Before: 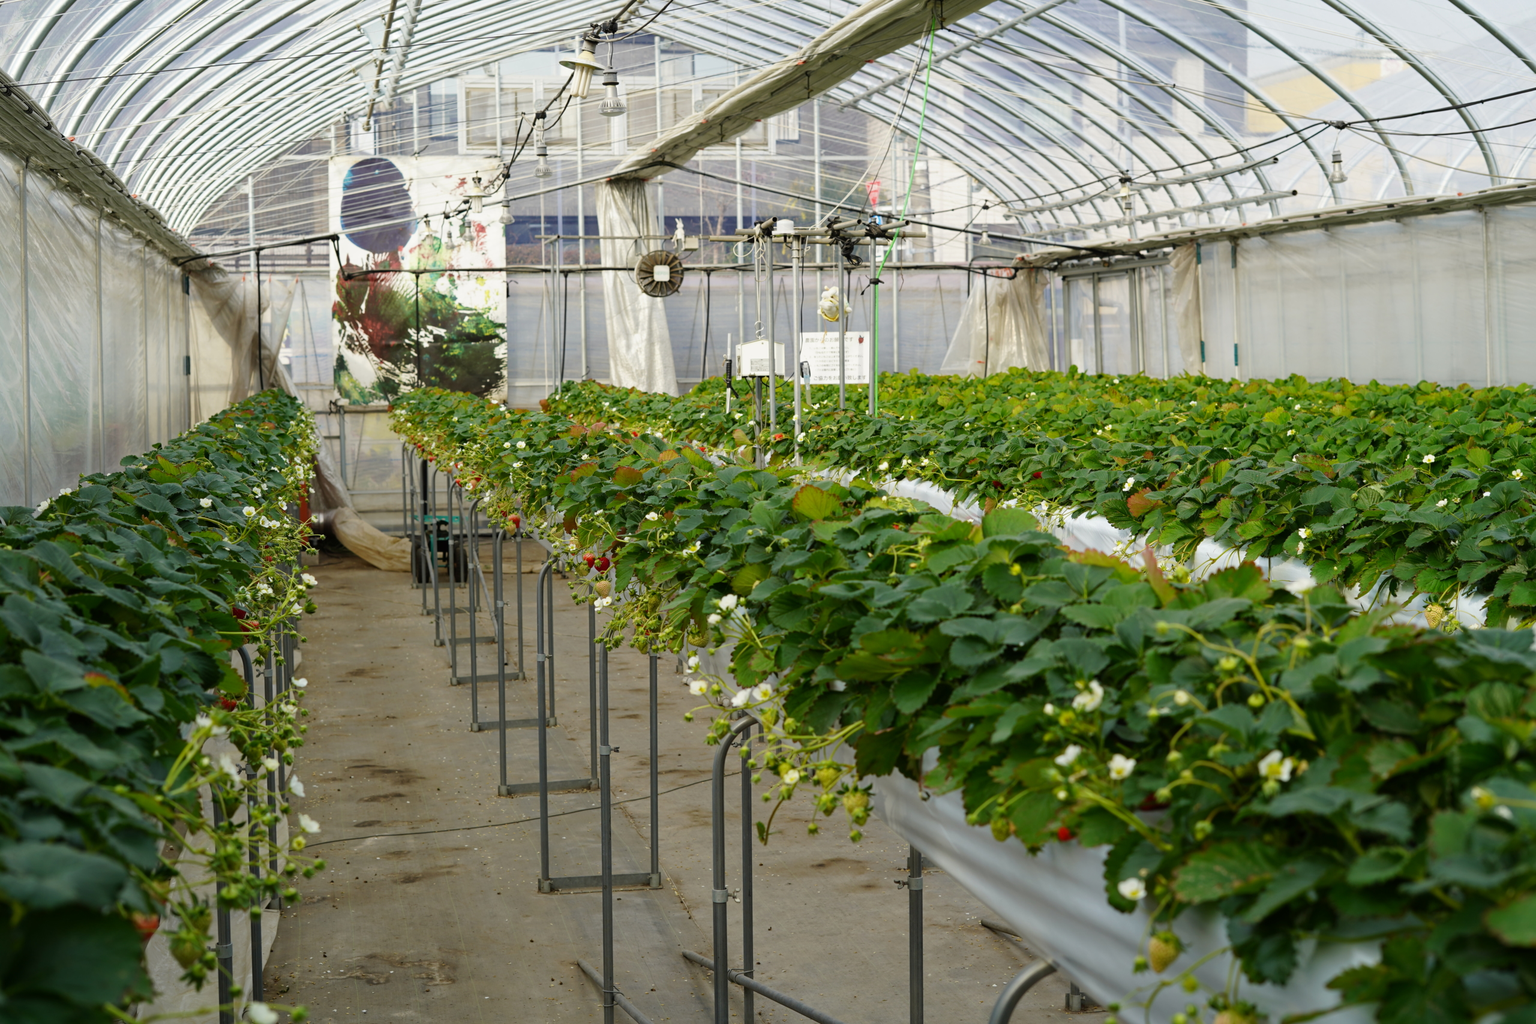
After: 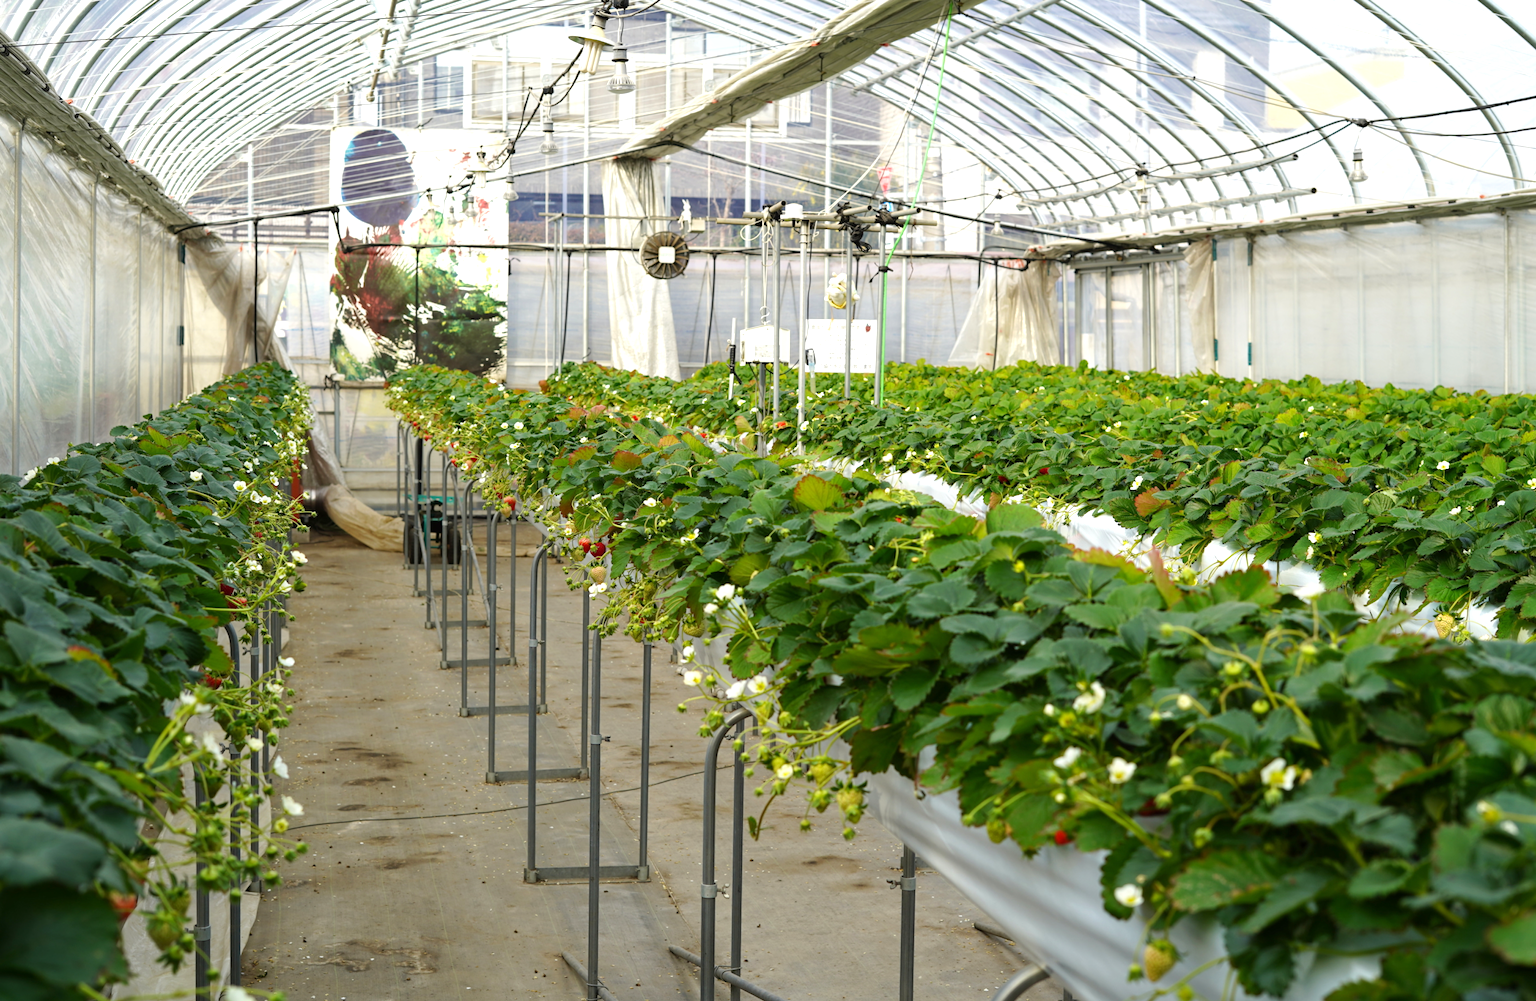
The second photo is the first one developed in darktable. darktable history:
rotate and perspective: rotation 1.57°, crop left 0.018, crop right 0.982, crop top 0.039, crop bottom 0.961
exposure: exposure 0.6 EV, compensate highlight preservation false
